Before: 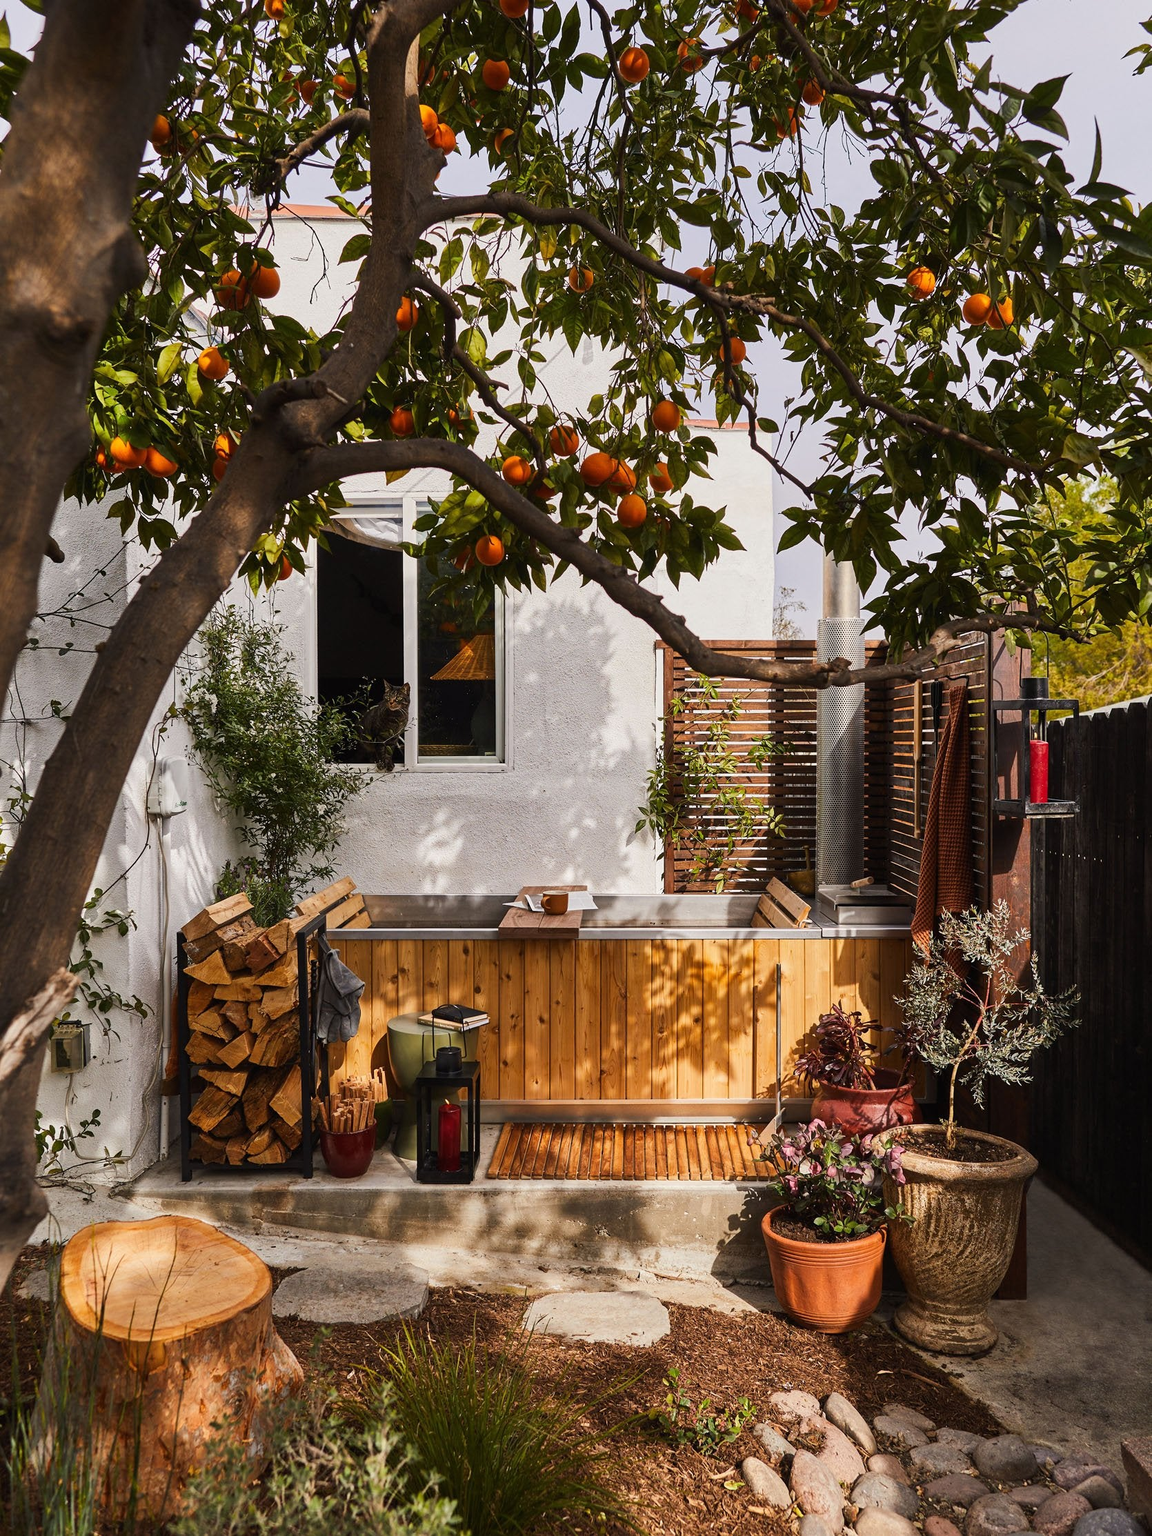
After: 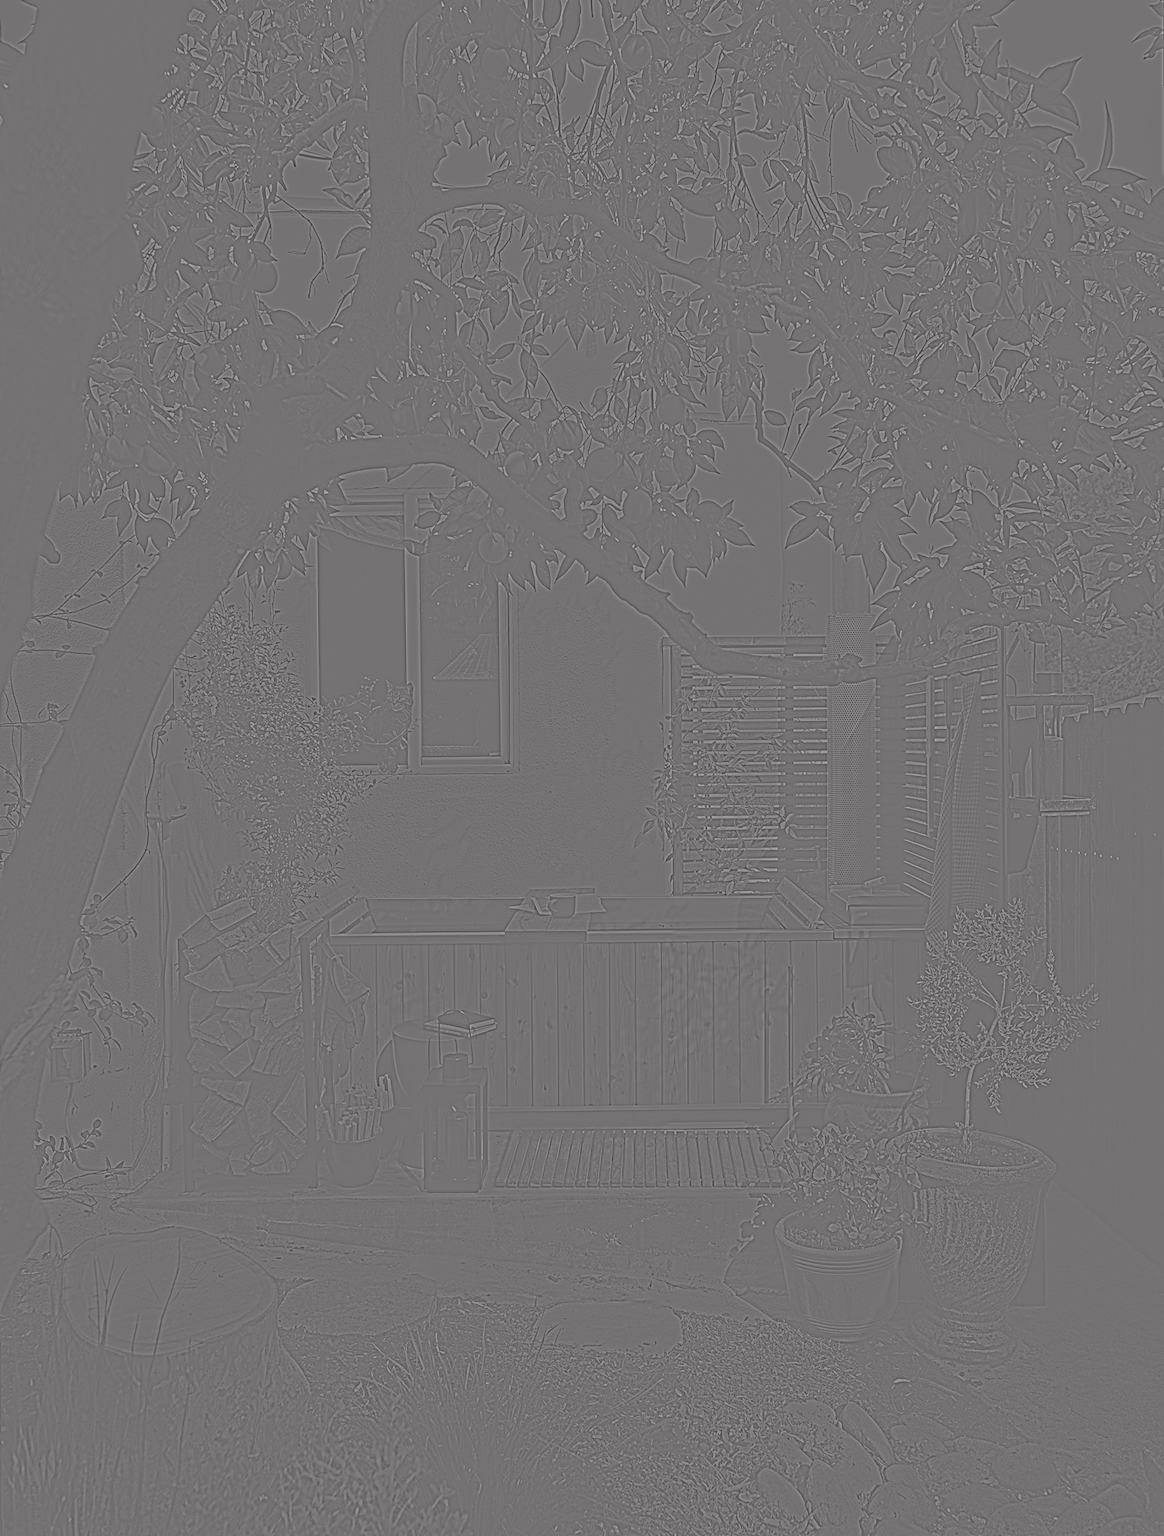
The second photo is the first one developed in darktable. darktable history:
local contrast: on, module defaults
tone curve: curves: ch0 [(0, 0) (0.253, 0.237) (1, 1)]; ch1 [(0, 0) (0.411, 0.385) (0.502, 0.506) (0.557, 0.565) (0.66, 0.683) (1, 1)]; ch2 [(0, 0) (0.394, 0.413) (0.5, 0.5) (1, 1)], color space Lab, independent channels, preserve colors none
rotate and perspective: rotation -0.45°, automatic cropping original format, crop left 0.008, crop right 0.992, crop top 0.012, crop bottom 0.988
highpass: sharpness 5.84%, contrast boost 8.44%
white balance: red 1.188, blue 1.11
